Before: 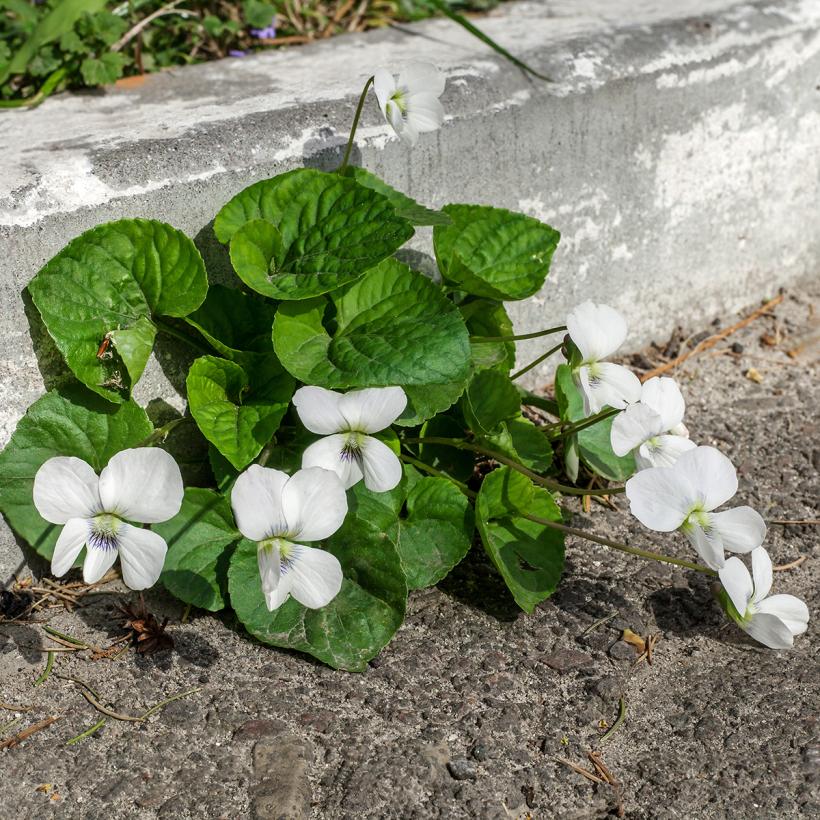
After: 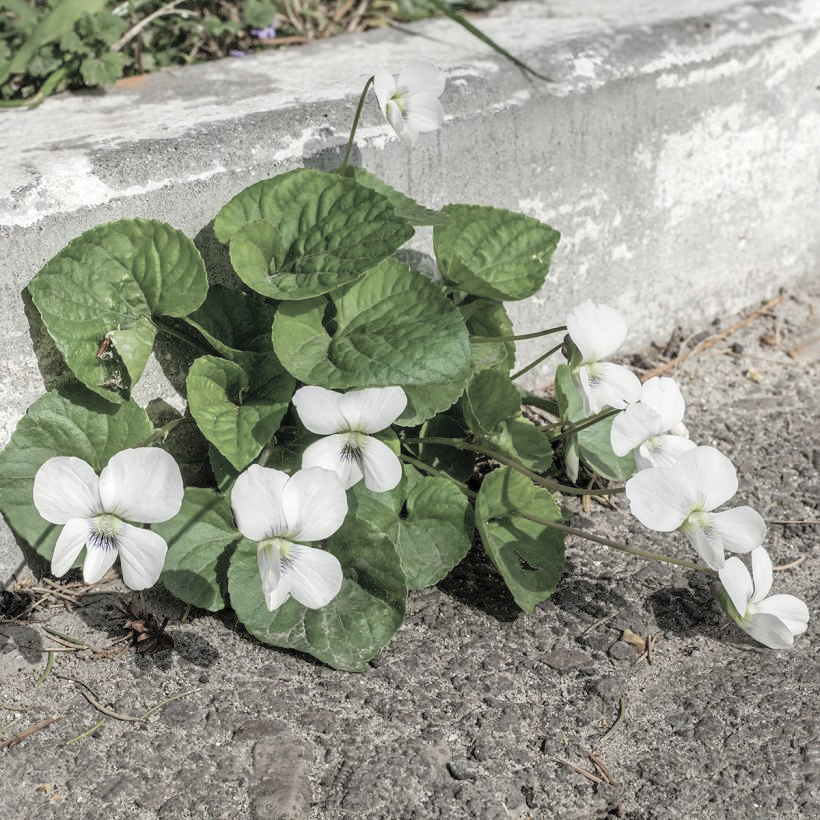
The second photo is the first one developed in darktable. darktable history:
contrast brightness saturation: brightness 0.181, saturation -0.489
